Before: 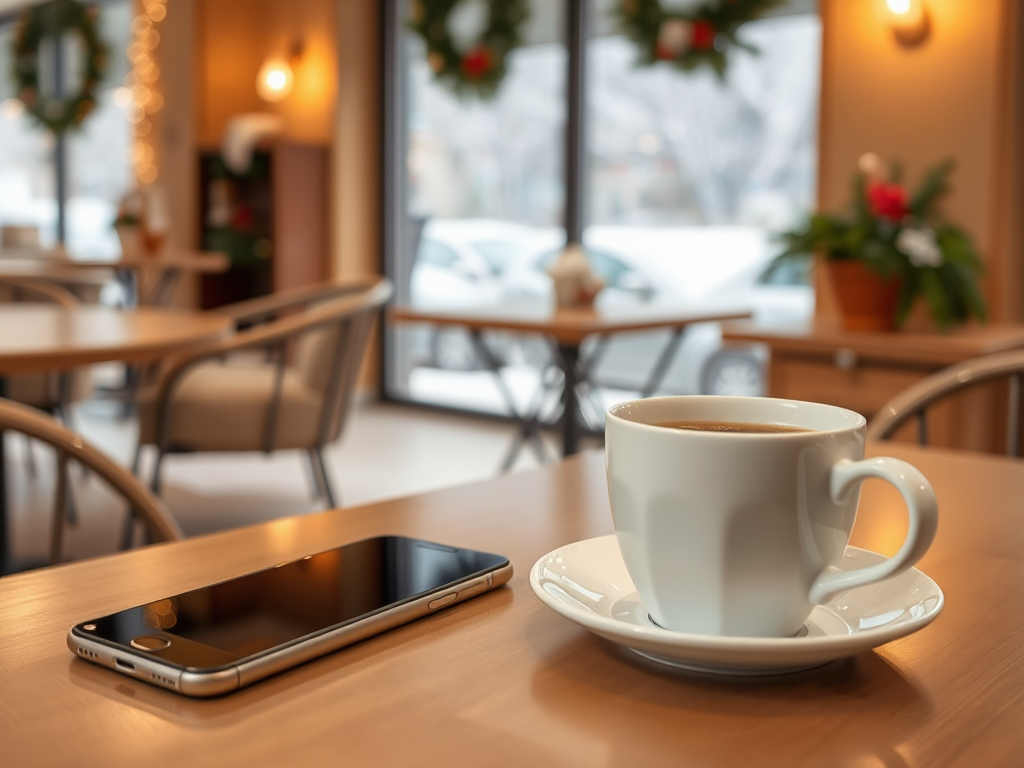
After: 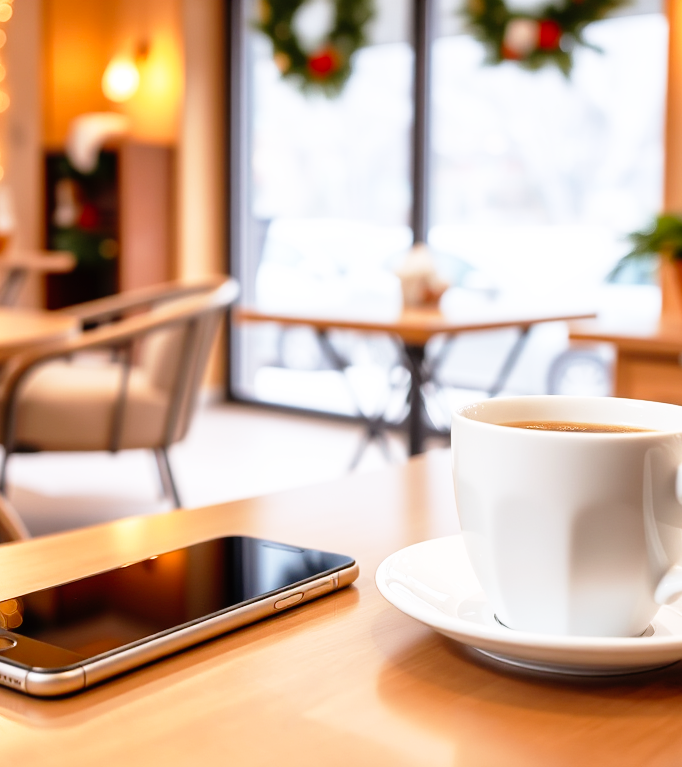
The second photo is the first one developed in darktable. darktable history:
white balance: red 1.004, blue 1.096
base curve: curves: ch0 [(0, 0) (0.012, 0.01) (0.073, 0.168) (0.31, 0.711) (0.645, 0.957) (1, 1)], preserve colors none
crop and rotate: left 15.055%, right 18.278%
